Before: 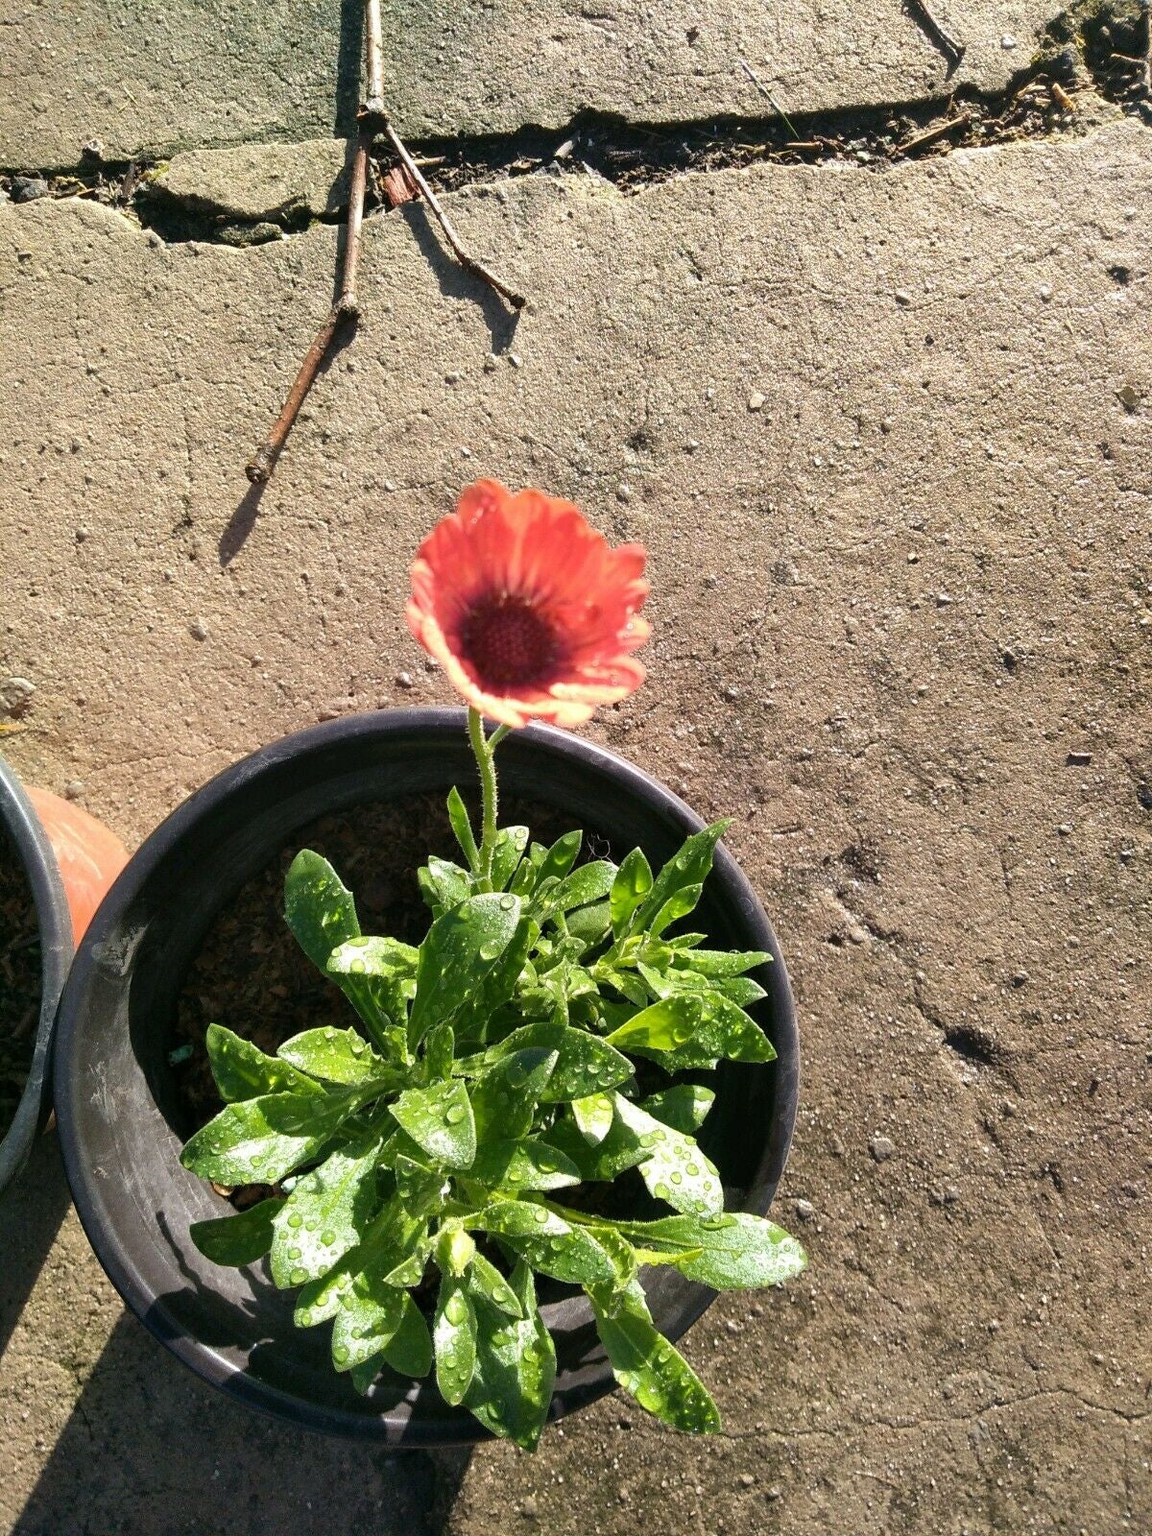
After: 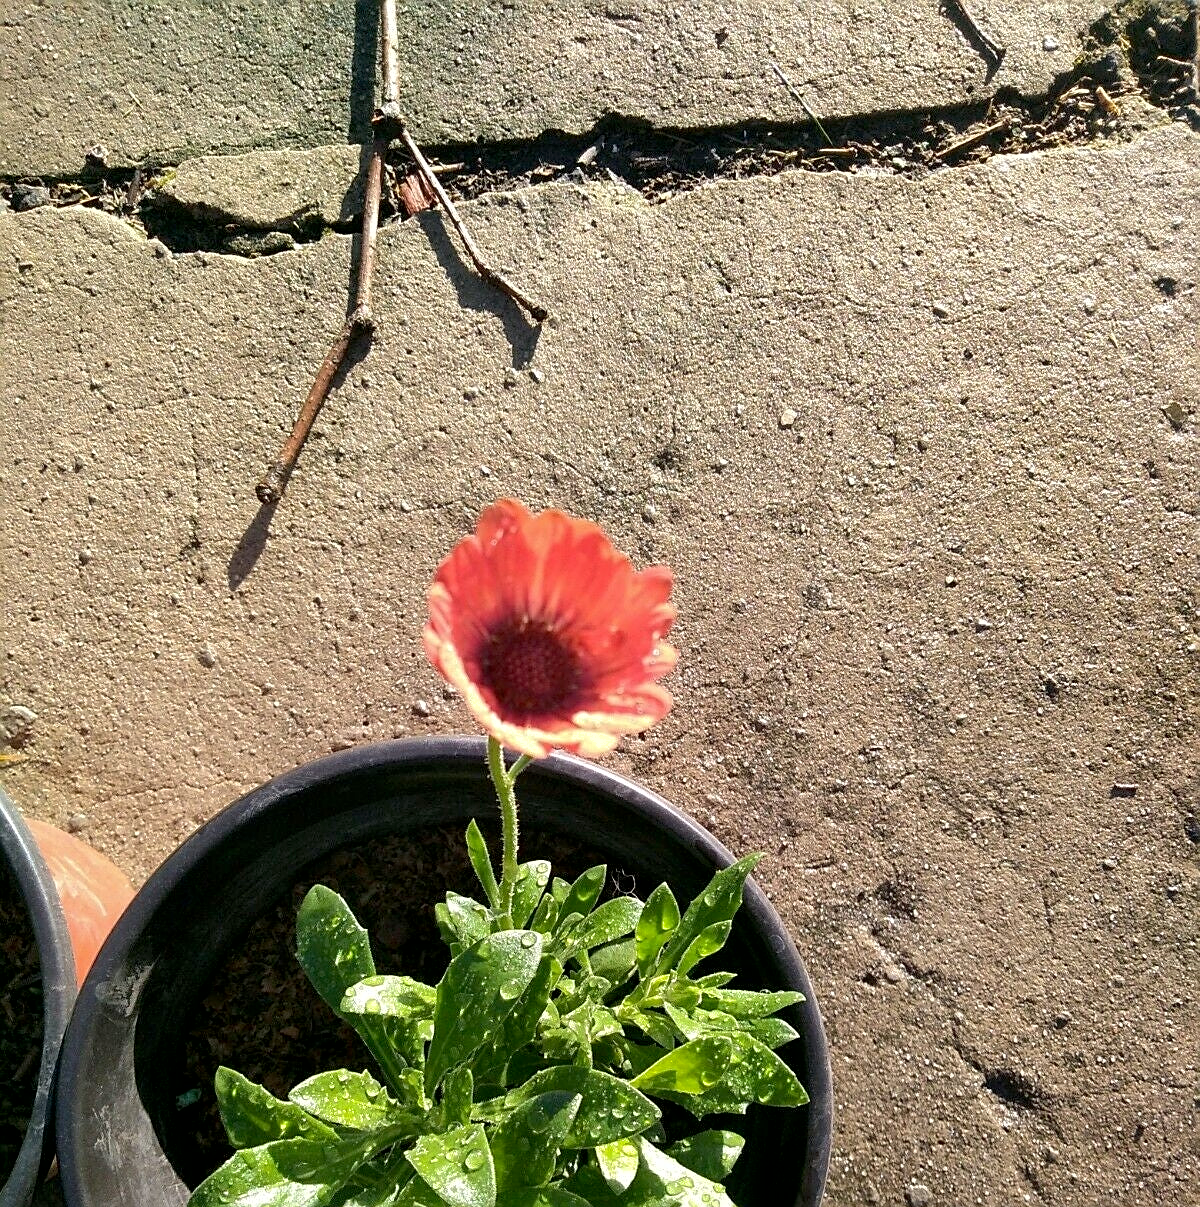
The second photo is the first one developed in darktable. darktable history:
crop: bottom 24.515%
sharpen: on, module defaults
exposure: black level correction 0.004, exposure 0.017 EV, compensate highlight preservation false
shadows and highlights: shadows 9.75, white point adjustment 0.997, highlights -39.46
